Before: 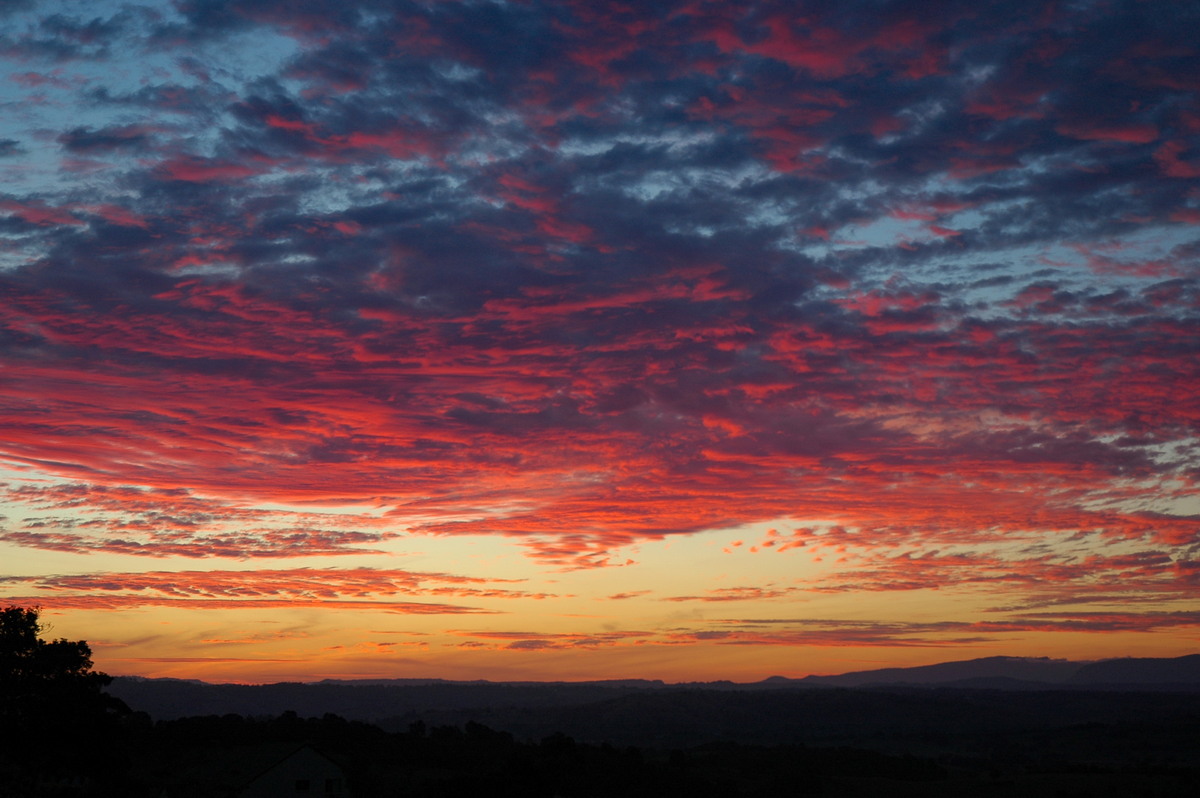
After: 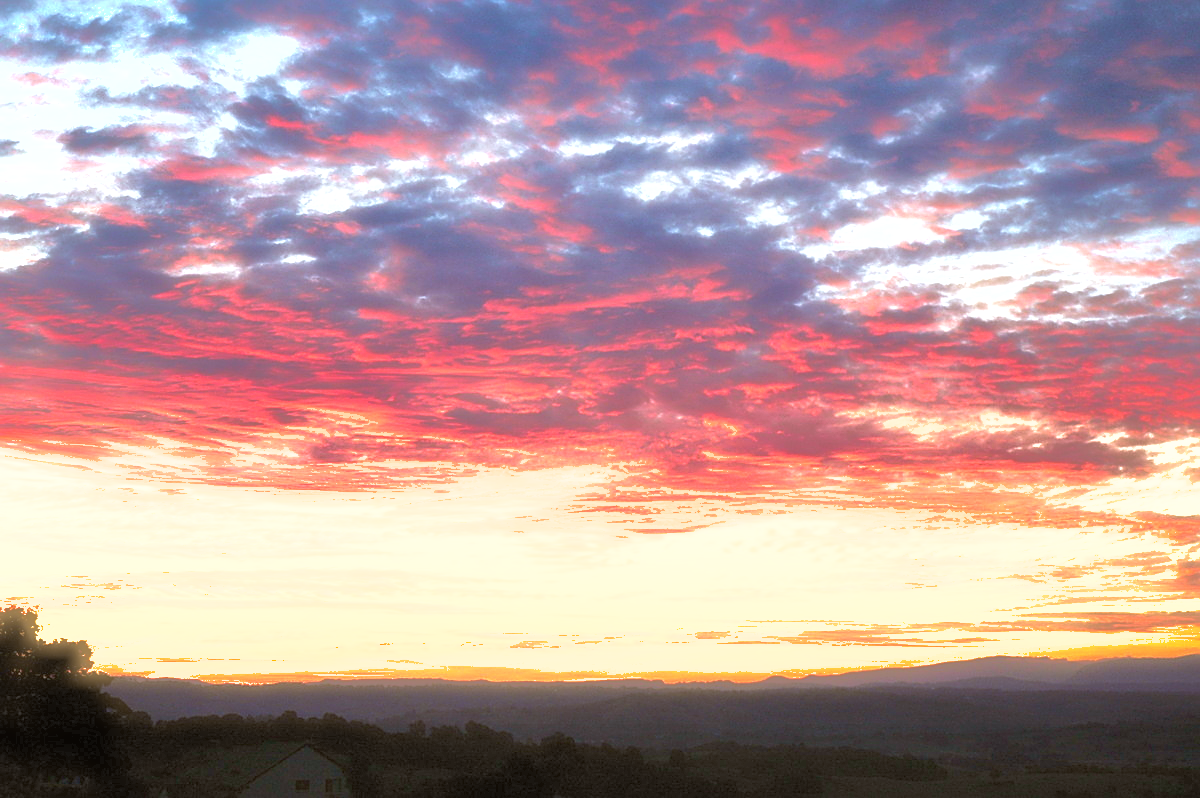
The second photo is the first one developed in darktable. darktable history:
contrast brightness saturation: contrast 0.098, brightness 0.032, saturation 0.087
shadows and highlights: shadows 39.26, highlights -59.79
haze removal: strength -0.898, distance 0.224, compatibility mode true, adaptive false
sharpen: on, module defaults
exposure: exposure 2.198 EV, compensate exposure bias true, compensate highlight preservation false
velvia: on, module defaults
